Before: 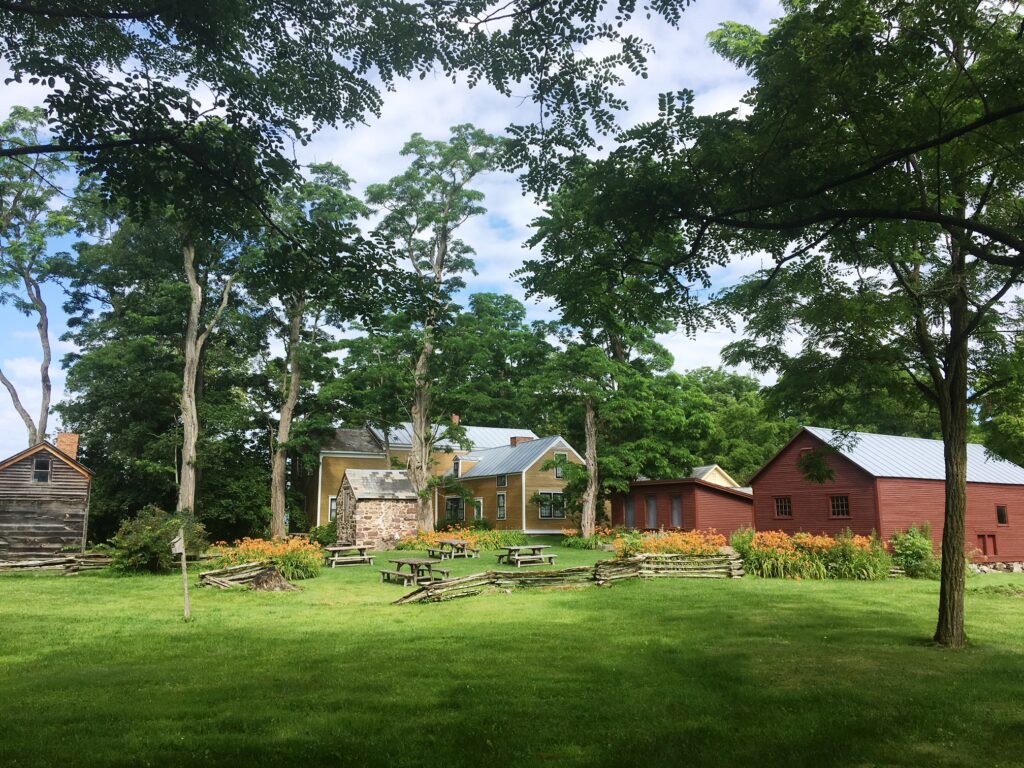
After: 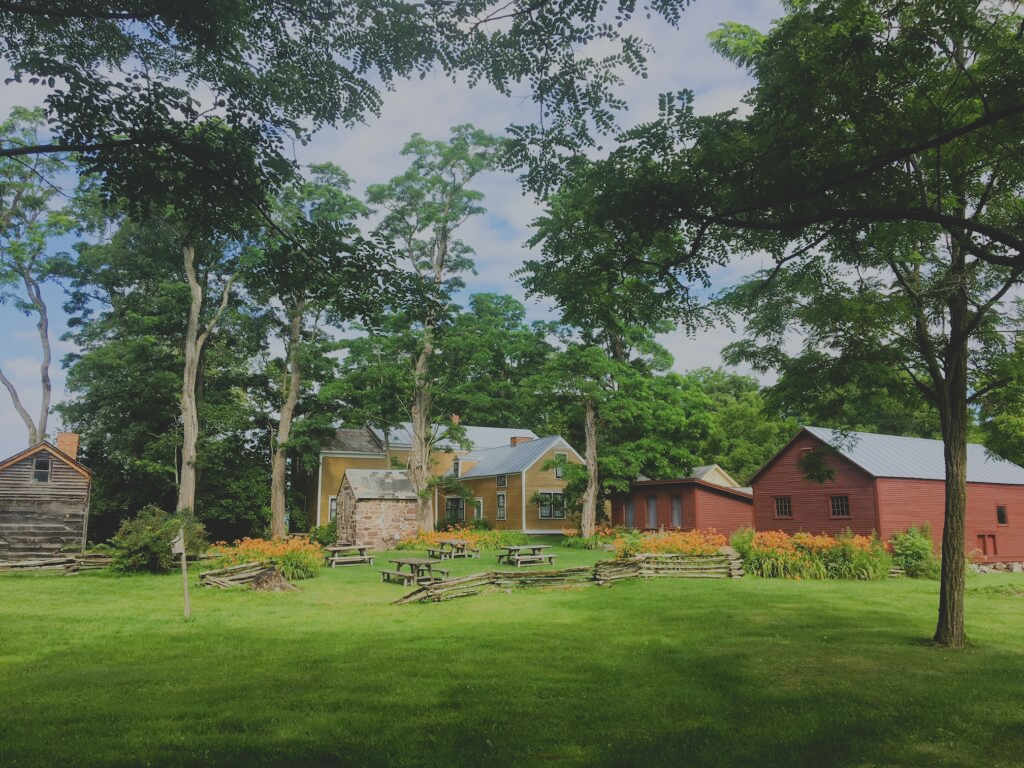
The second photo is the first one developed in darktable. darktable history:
contrast brightness saturation: contrast -0.28
filmic rgb: black relative exposure -7.65 EV, white relative exposure 4.56 EV, hardness 3.61
